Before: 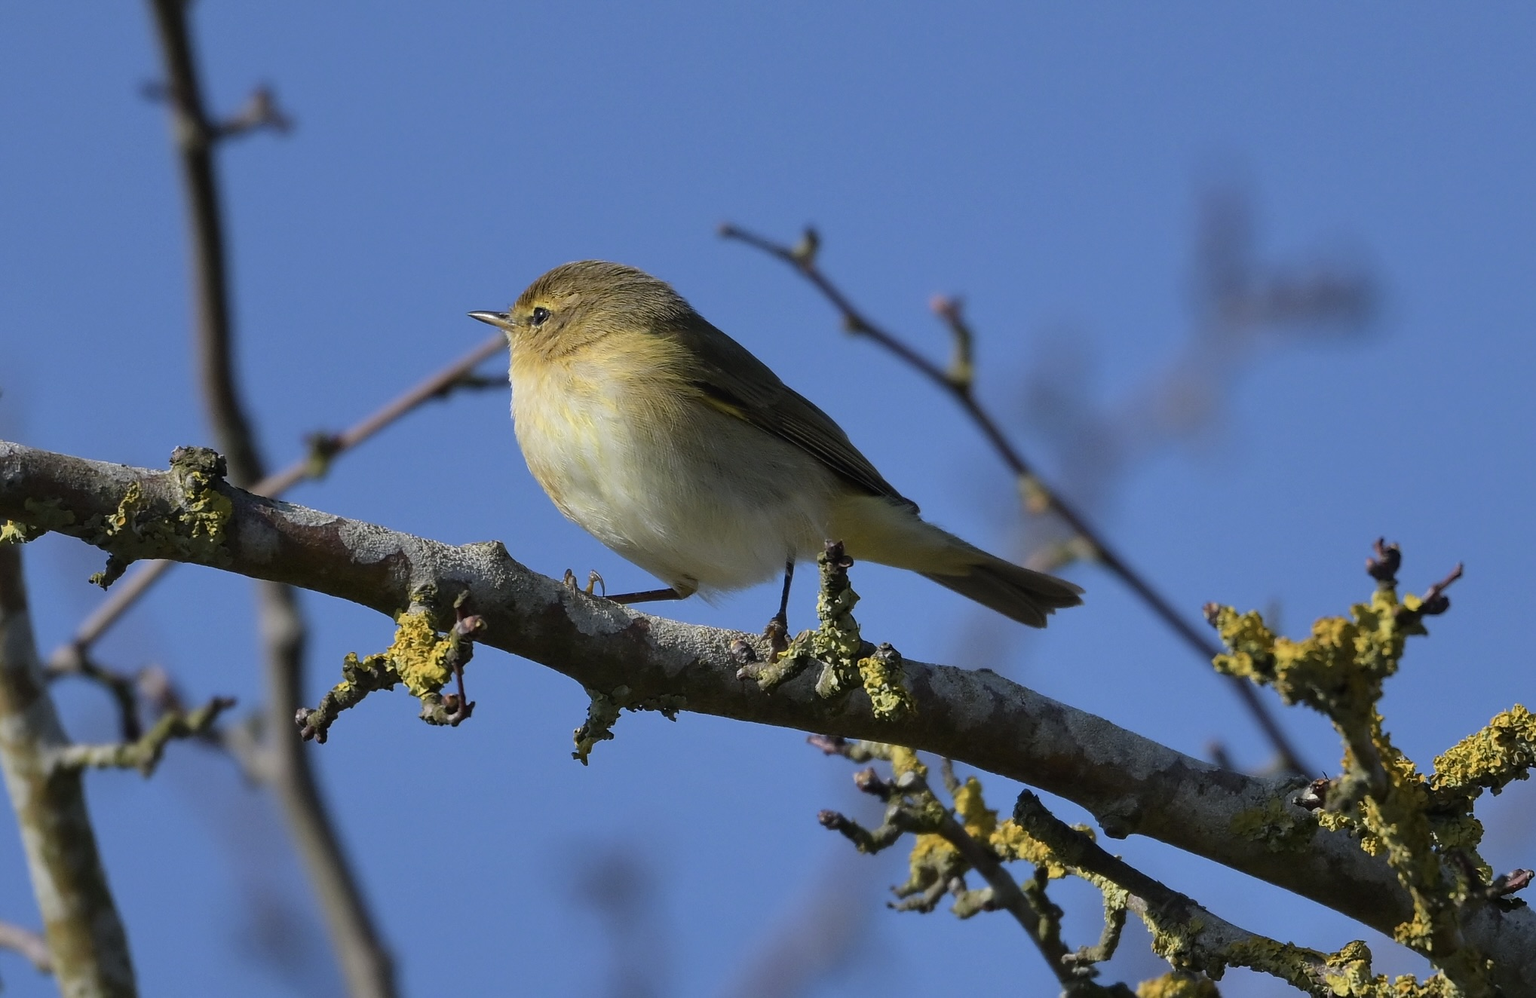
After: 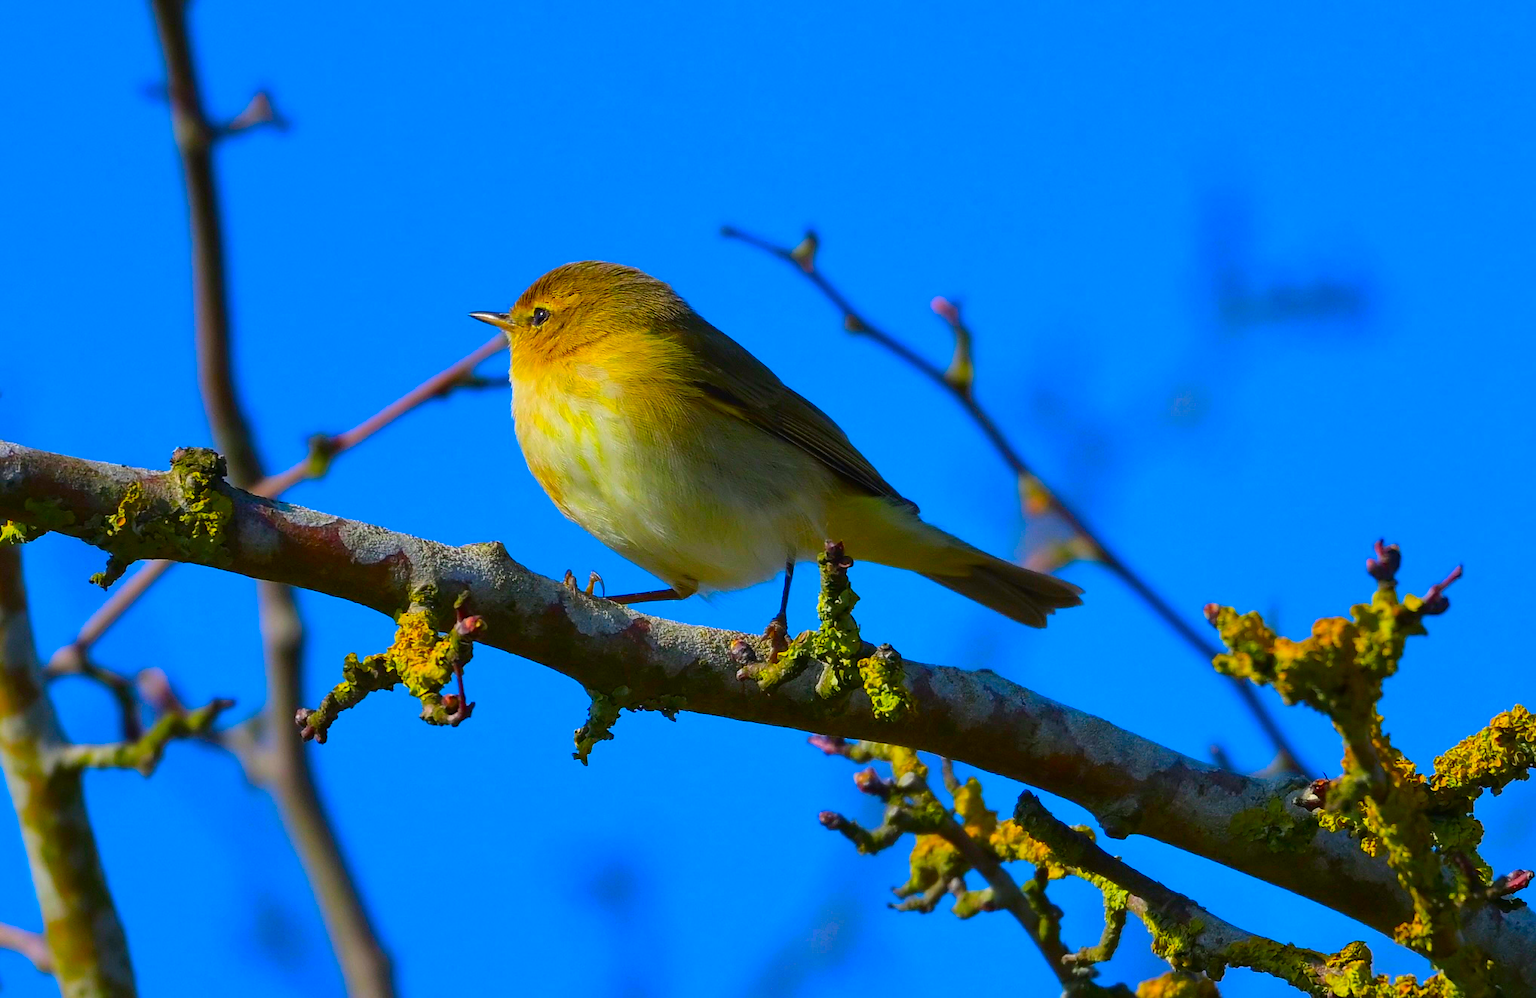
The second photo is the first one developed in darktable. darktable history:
color correction: highlights b* -0.026, saturation 2.95
